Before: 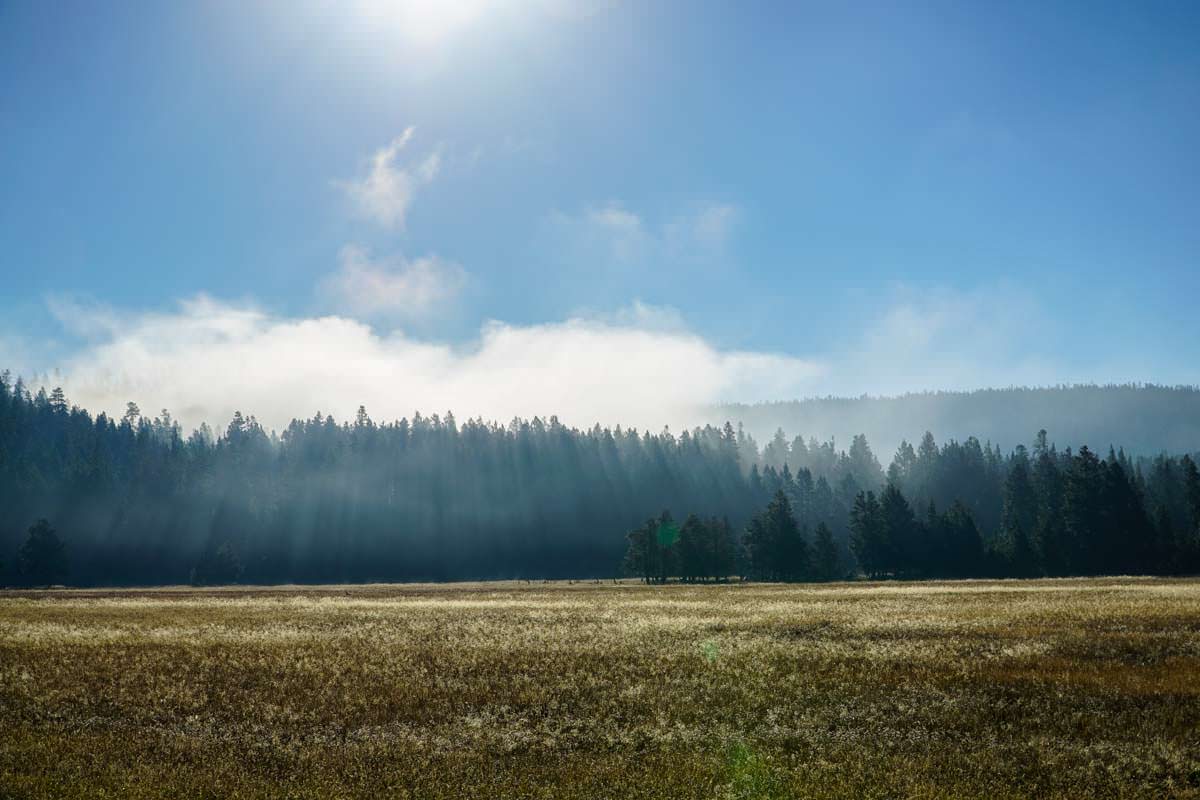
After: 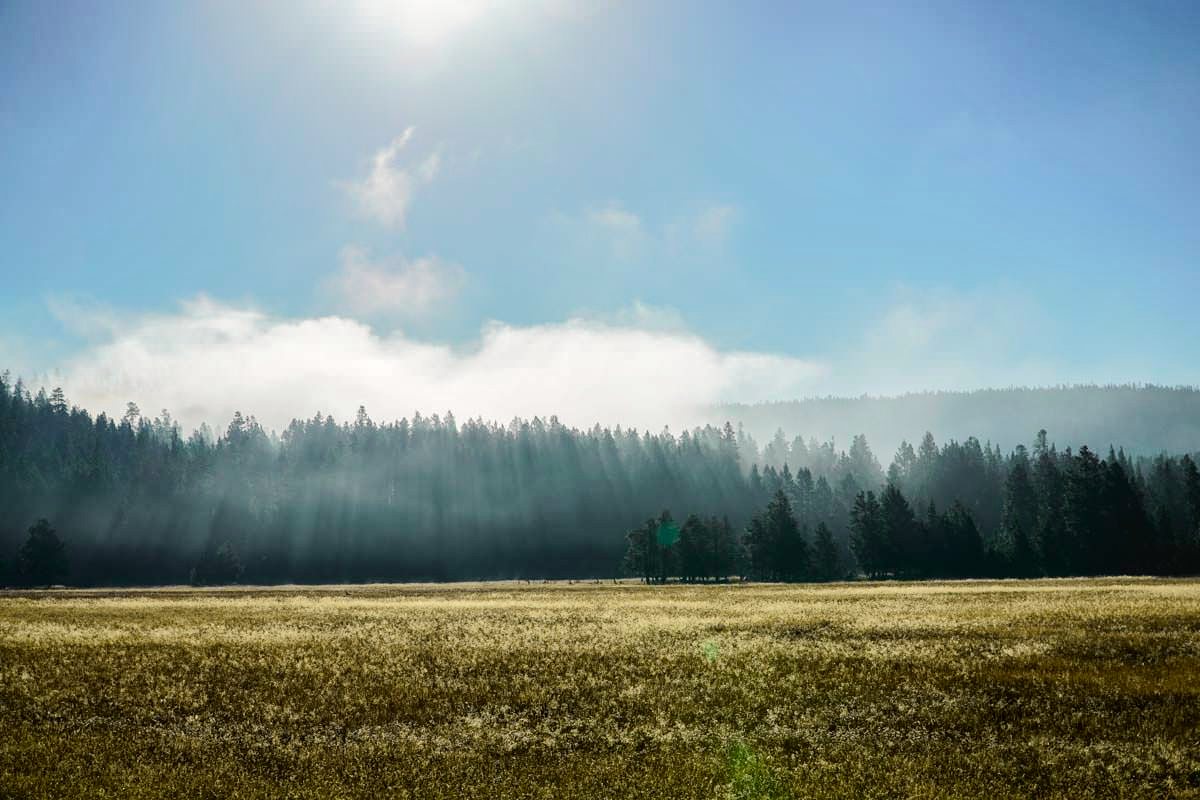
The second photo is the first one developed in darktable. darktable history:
tone curve: curves: ch0 [(0, 0.019) (0.066, 0.054) (0.184, 0.184) (0.369, 0.417) (0.501, 0.586) (0.617, 0.71) (0.743, 0.787) (0.997, 0.997)]; ch1 [(0, 0) (0.187, 0.156) (0.388, 0.372) (0.437, 0.428) (0.474, 0.472) (0.499, 0.5) (0.521, 0.514) (0.548, 0.567) (0.6, 0.629) (0.82, 0.831) (1, 1)]; ch2 [(0, 0) (0.234, 0.227) (0.352, 0.372) (0.459, 0.484) (0.5, 0.505) (0.518, 0.516) (0.529, 0.541) (0.56, 0.594) (0.607, 0.644) (0.74, 0.771) (0.858, 0.873) (0.999, 0.994)], color space Lab, independent channels, preserve colors none
local contrast: mode bilateral grid, contrast 19, coarseness 50, detail 120%, midtone range 0.2
